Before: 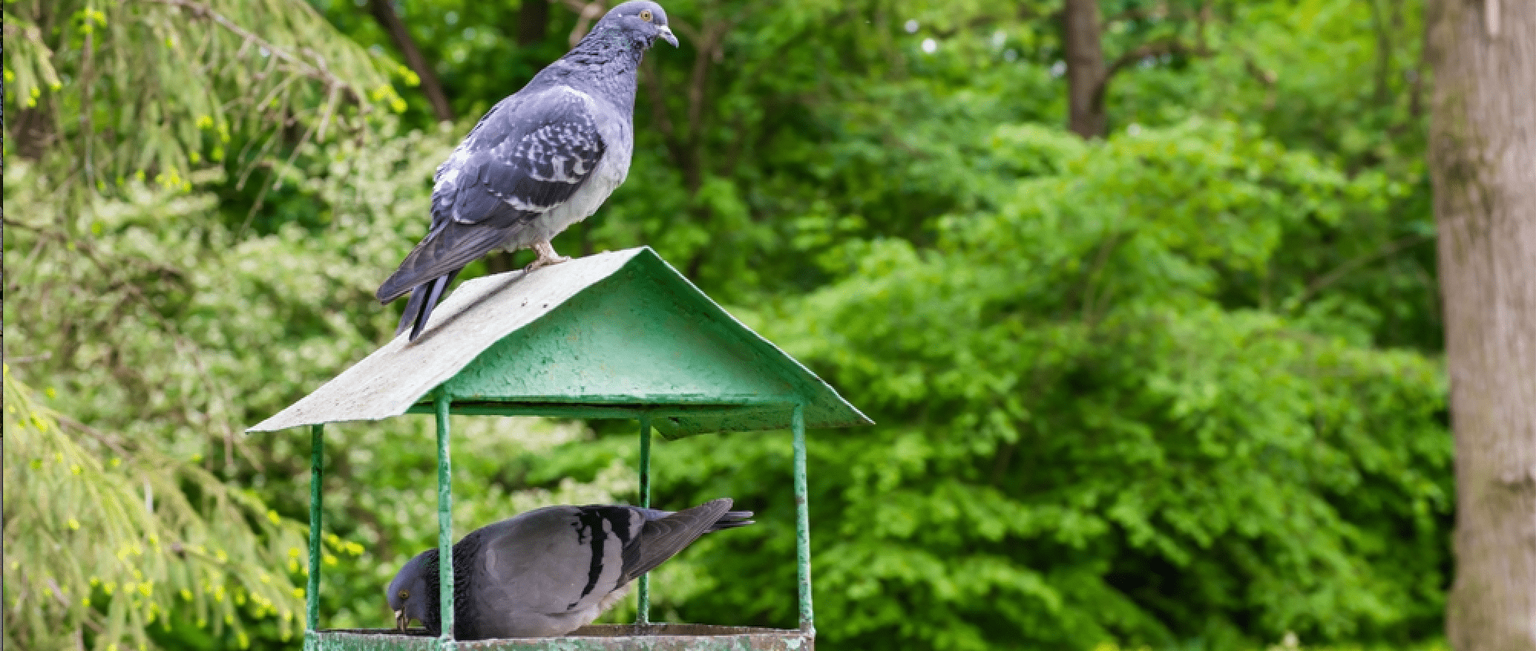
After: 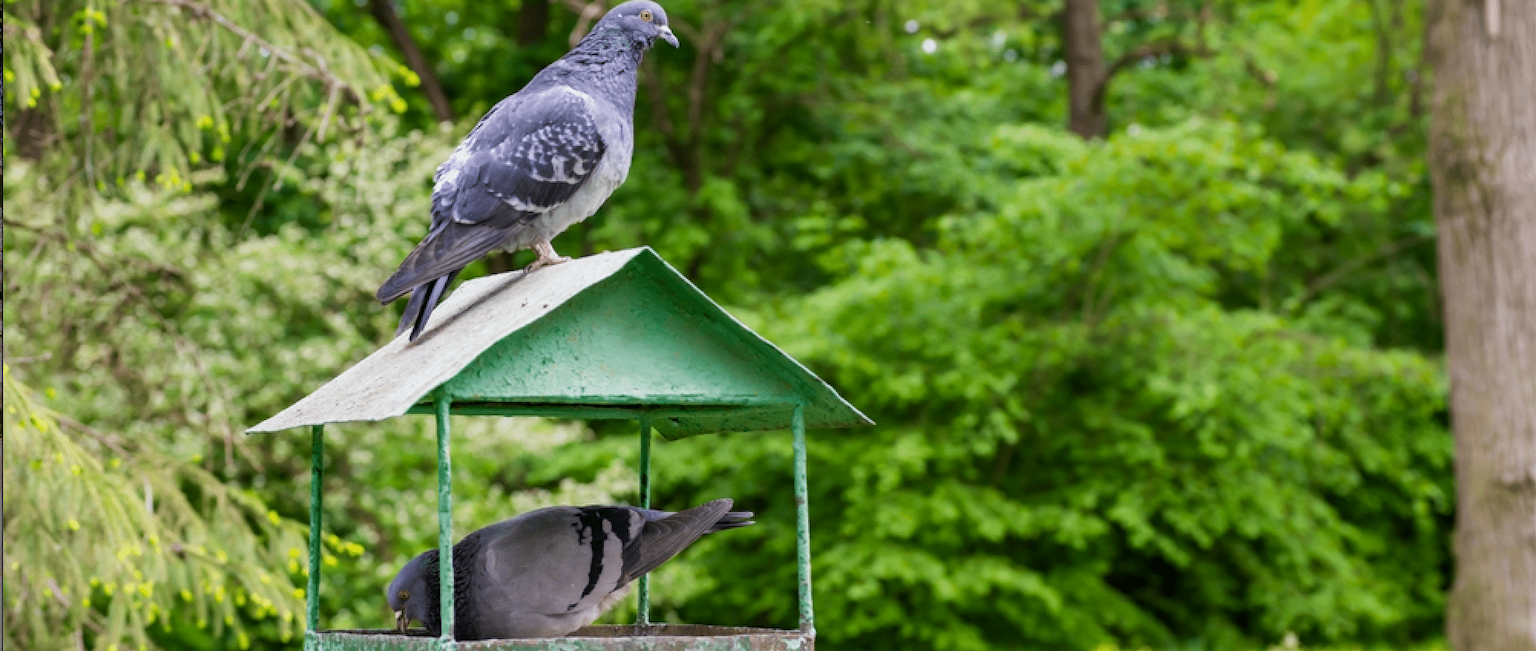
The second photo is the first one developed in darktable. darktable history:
exposure: black level correction 0.002, exposure -0.1 EV, compensate highlight preservation false
